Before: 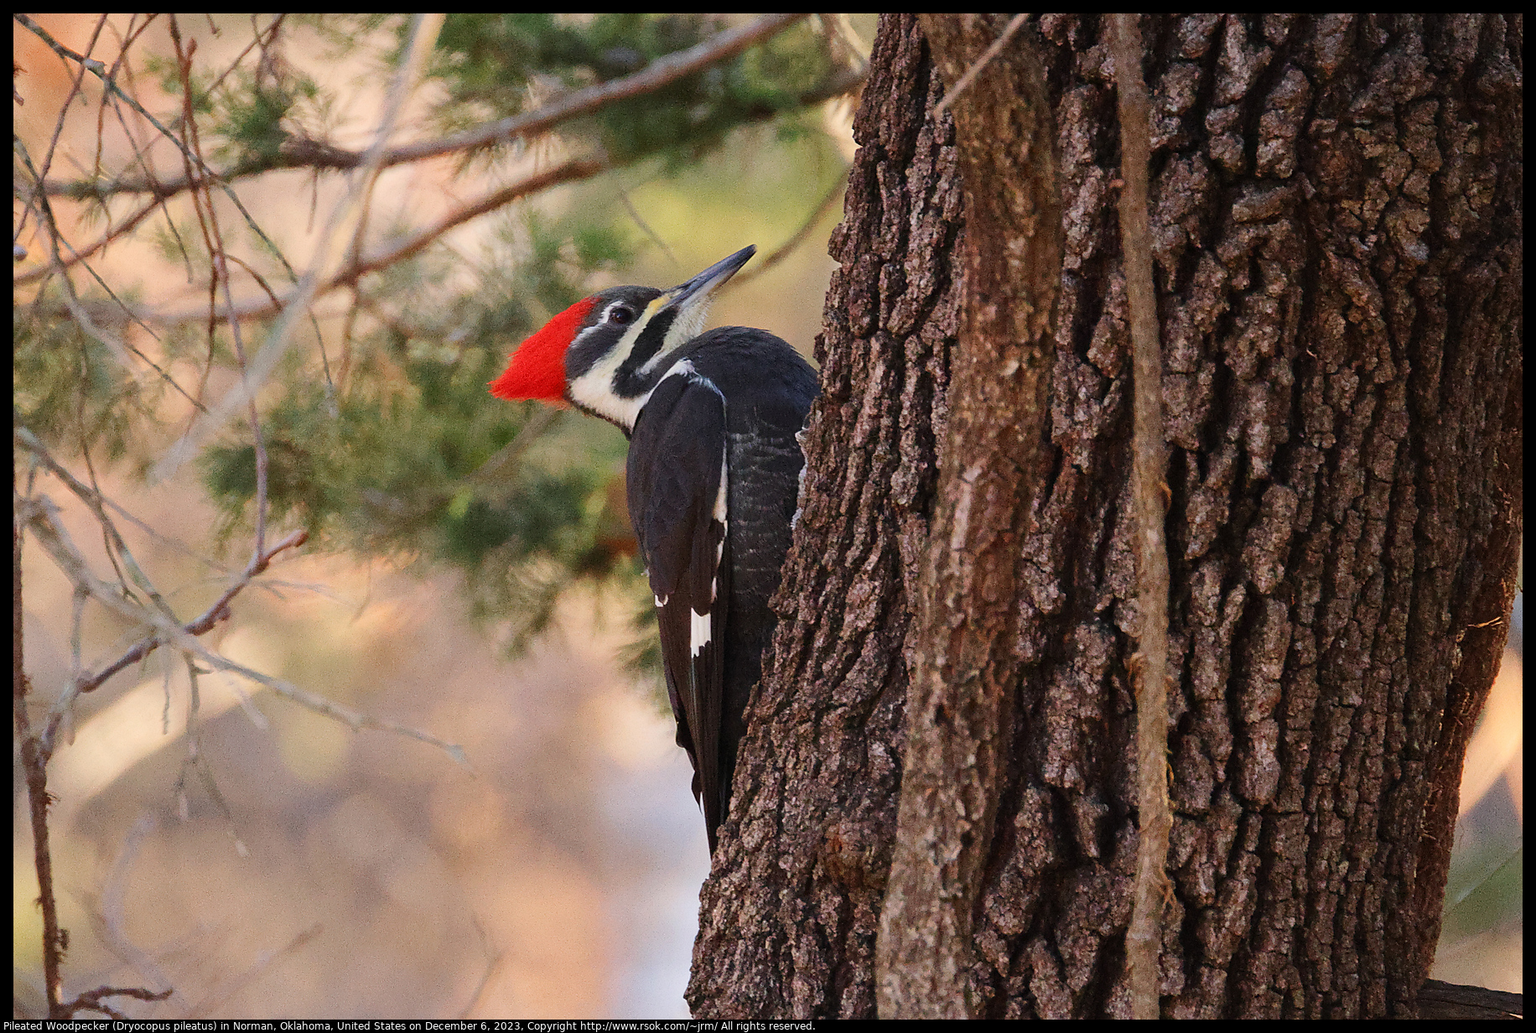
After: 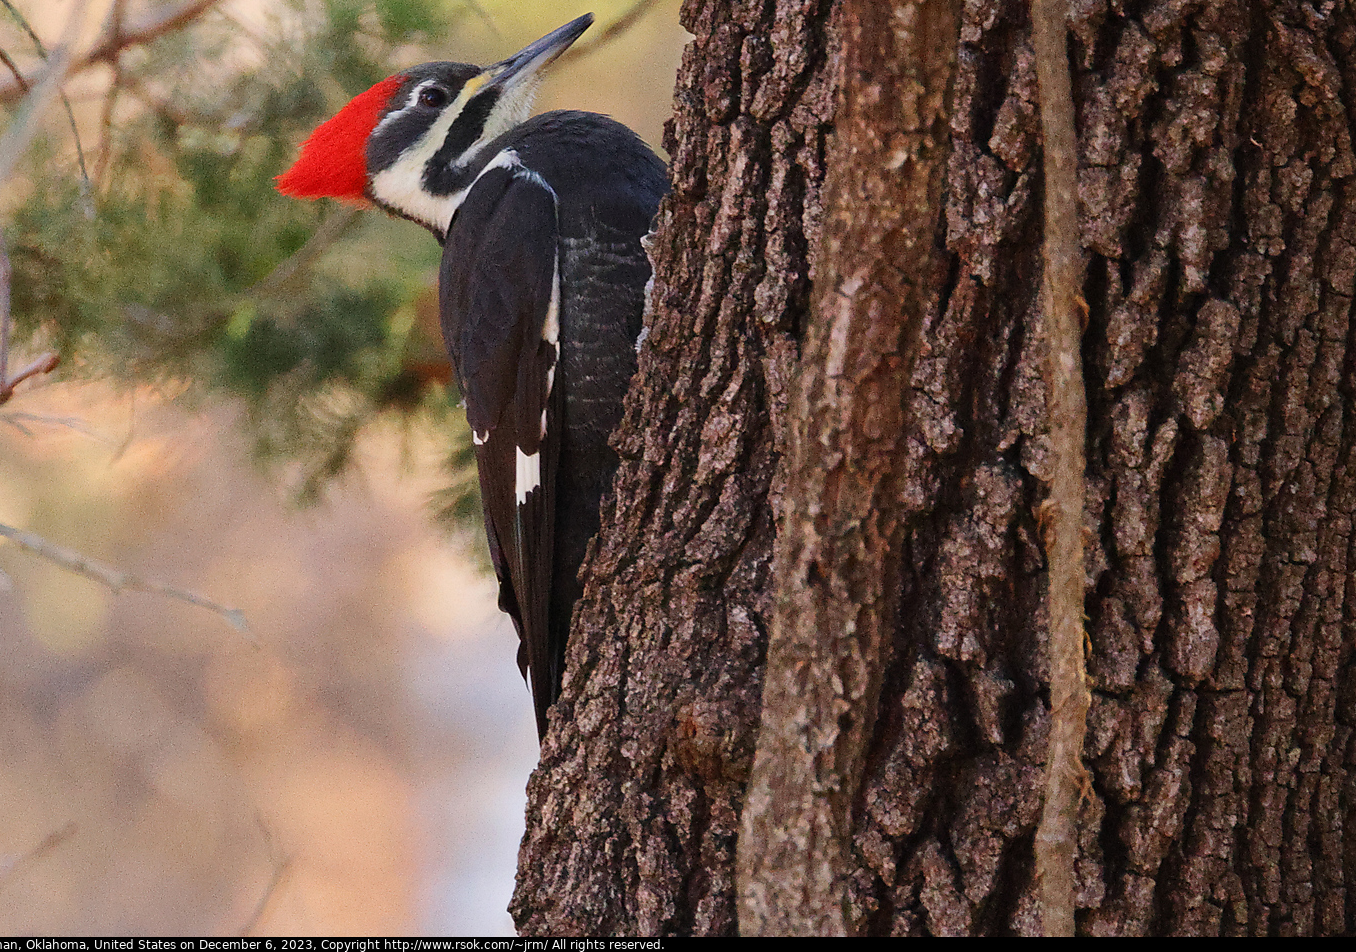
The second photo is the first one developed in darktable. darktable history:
crop: left 16.851%, top 22.715%, right 9.122%
